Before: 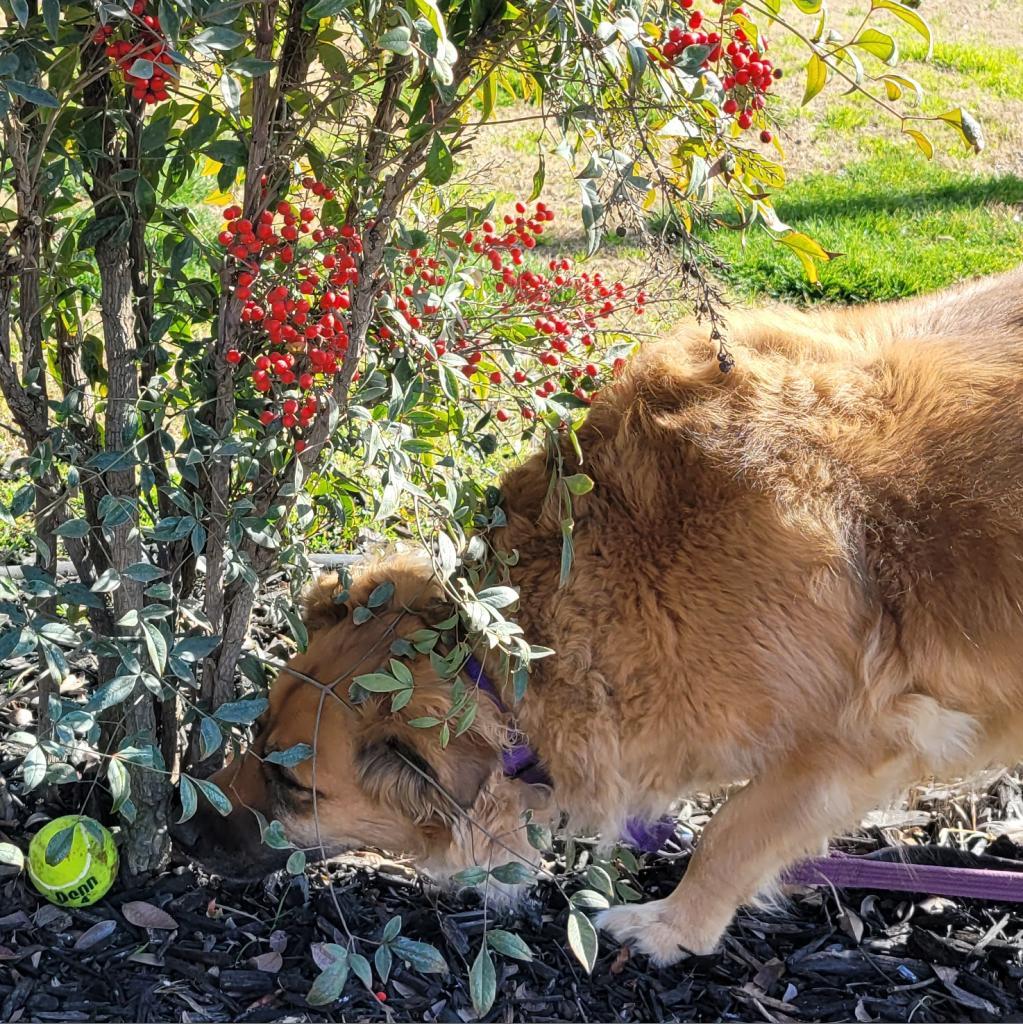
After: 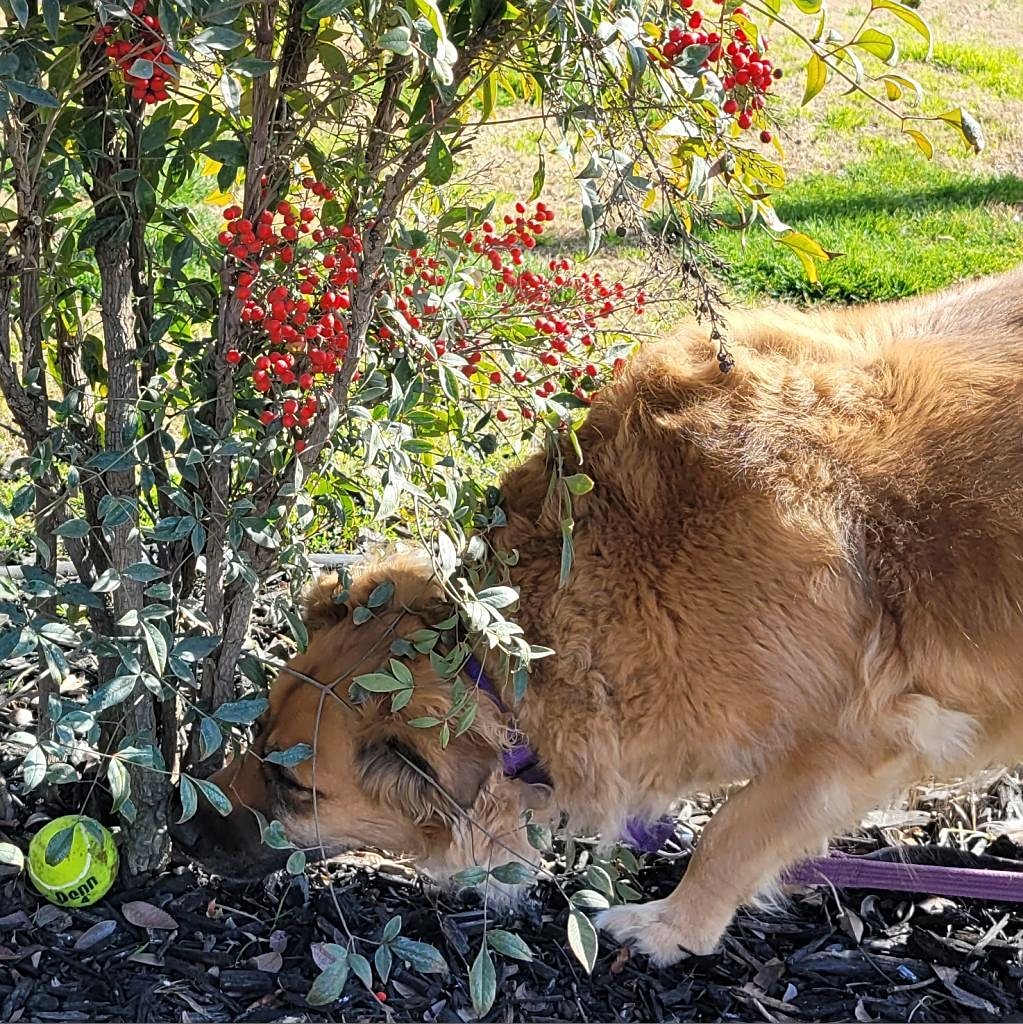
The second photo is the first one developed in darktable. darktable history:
sharpen: radius 1.854, amount 0.399, threshold 1.26
